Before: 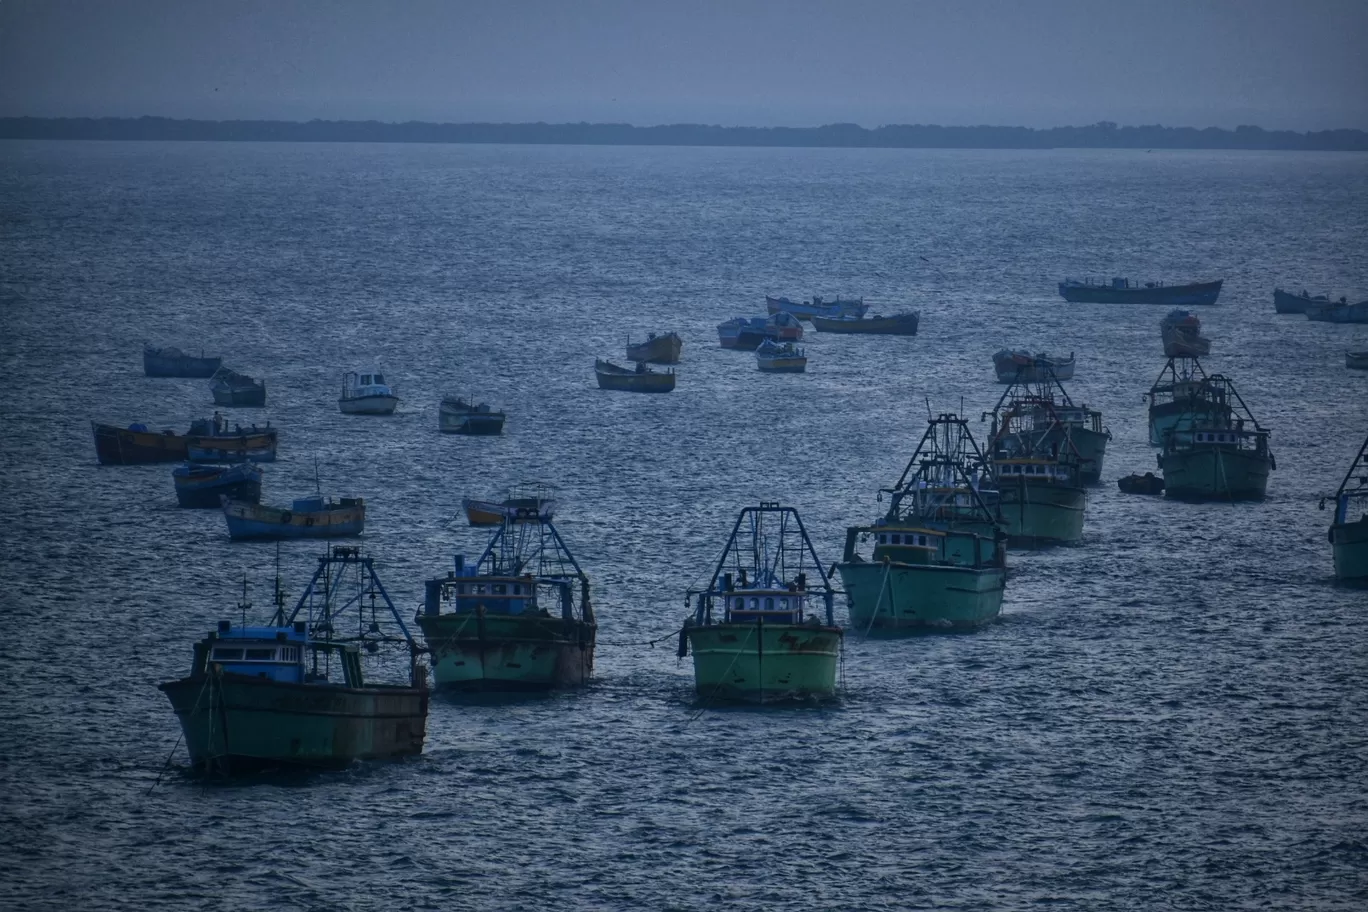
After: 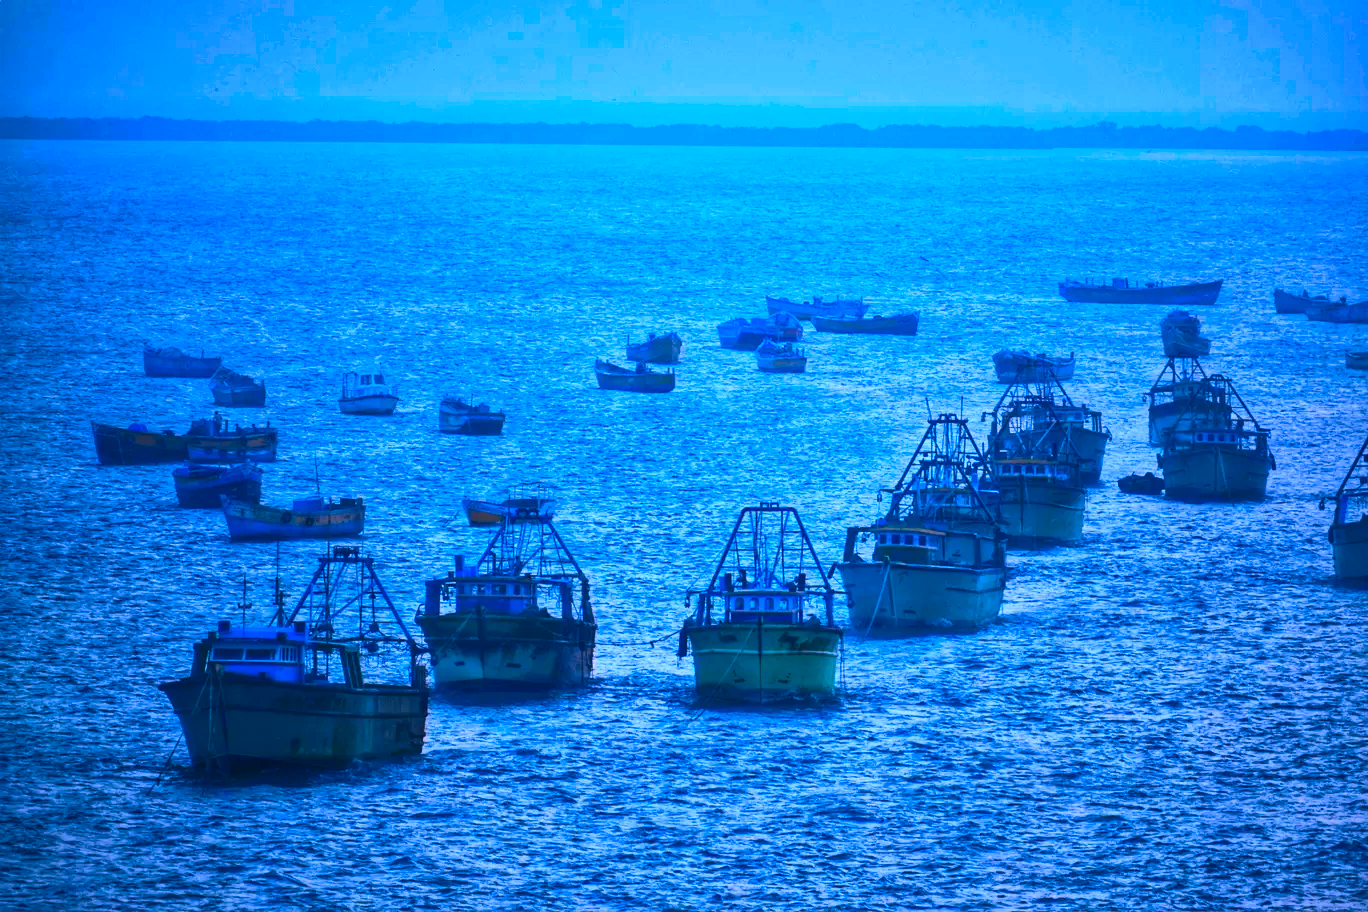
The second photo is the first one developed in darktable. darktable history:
exposure: black level correction 0, exposure 1 EV, compensate highlight preservation false
color calibration: illuminant F (fluorescent), F source F9 (Cool White Deluxe 4150 K) – high CRI, x 0.374, y 0.373, temperature 4150.87 K
contrast brightness saturation: contrast 0.226, brightness 0.112, saturation 0.29
color correction: highlights a* 19.29, highlights b* -11.48, saturation 1.7
